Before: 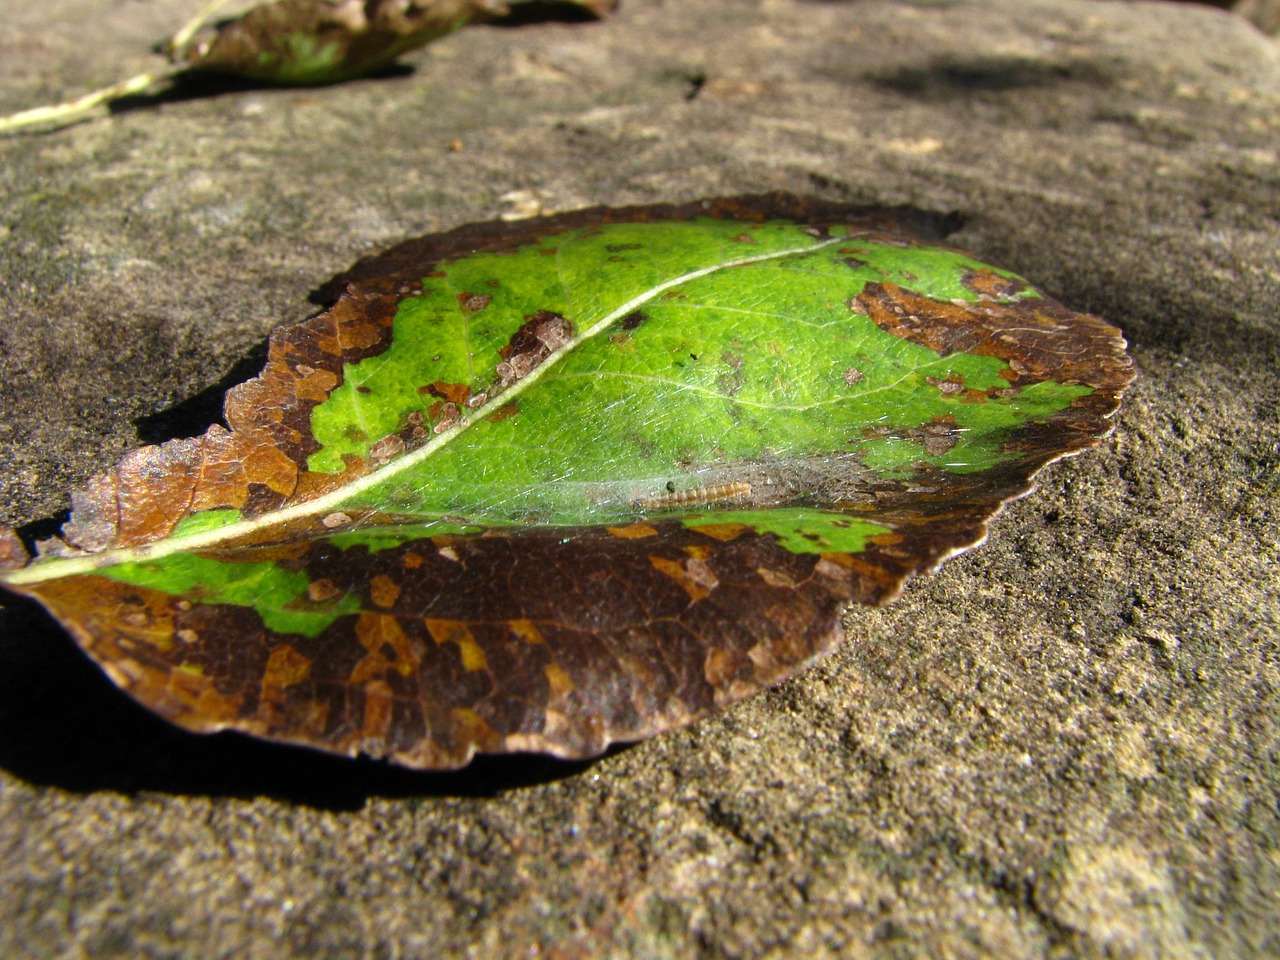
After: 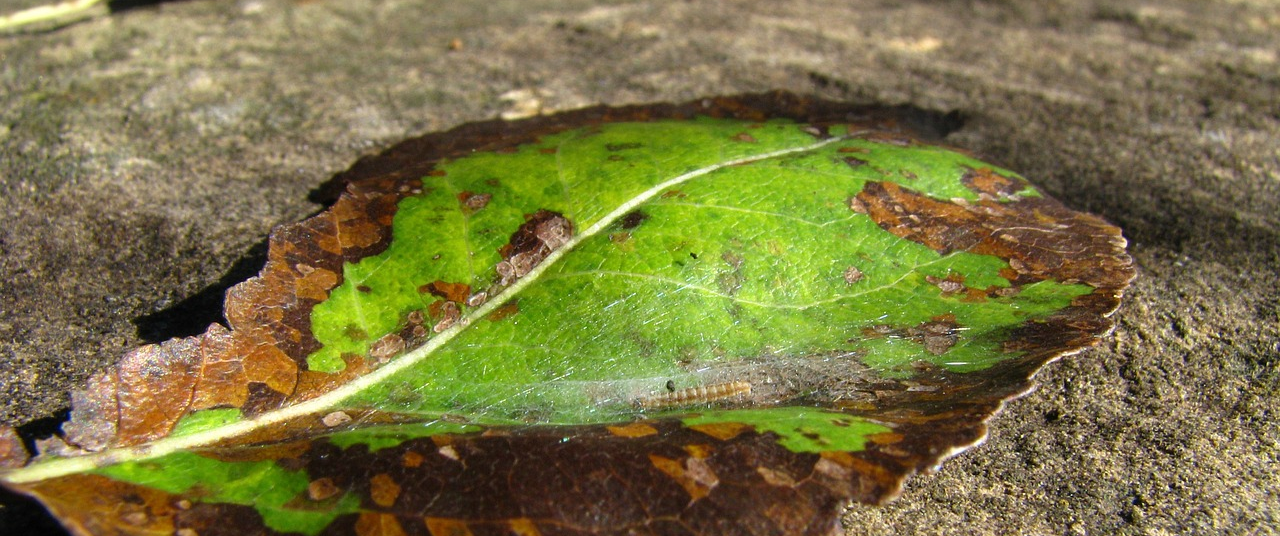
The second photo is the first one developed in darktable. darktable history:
crop and rotate: top 10.539%, bottom 33.541%
color calibration: illuminant same as pipeline (D50), adaptation XYZ, x 0.345, y 0.358, temperature 5023.45 K
